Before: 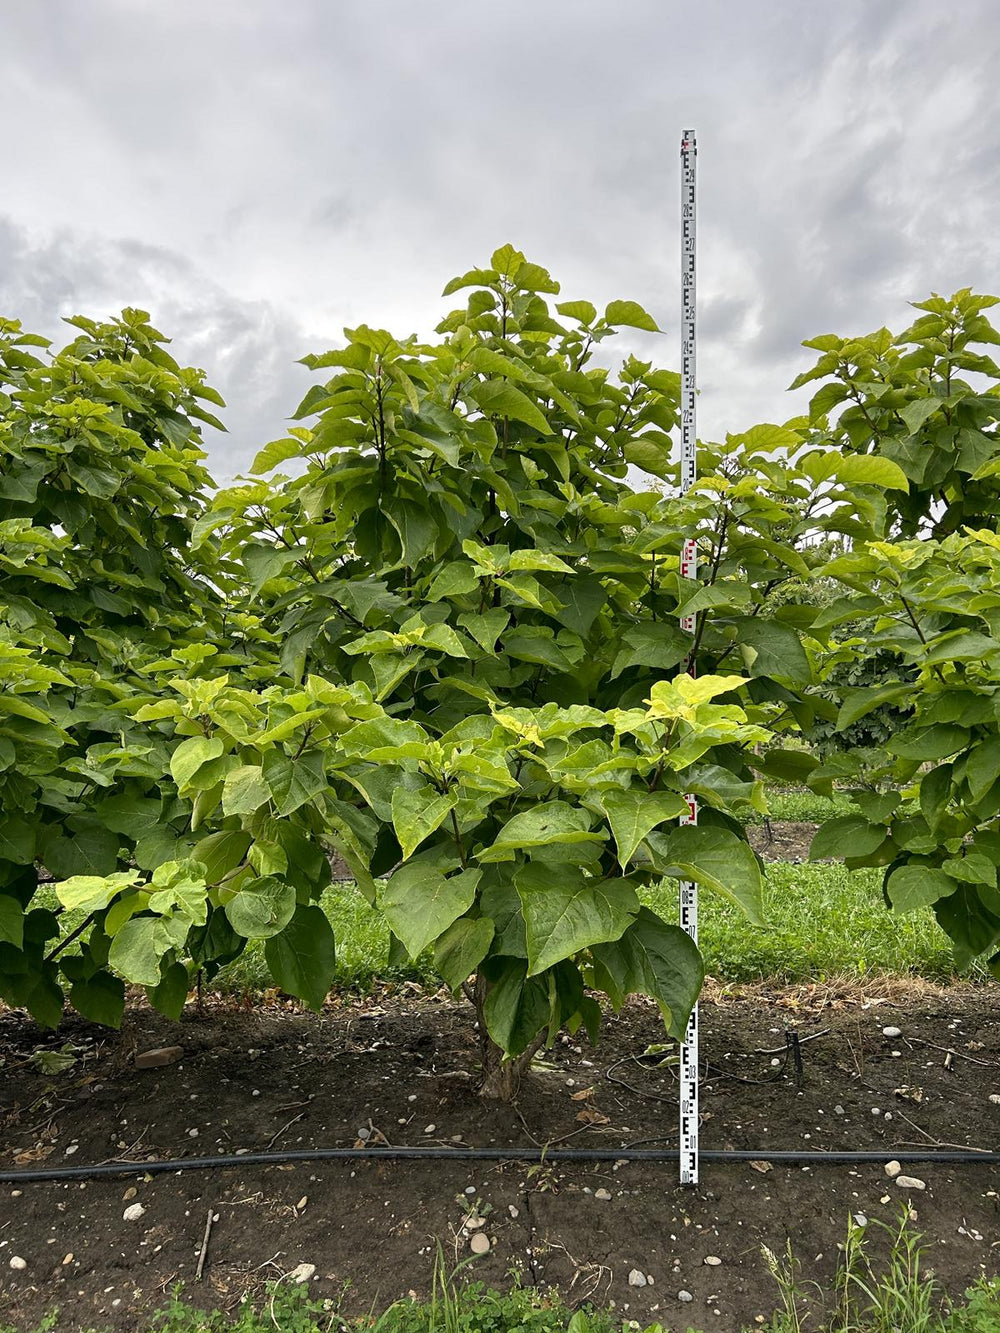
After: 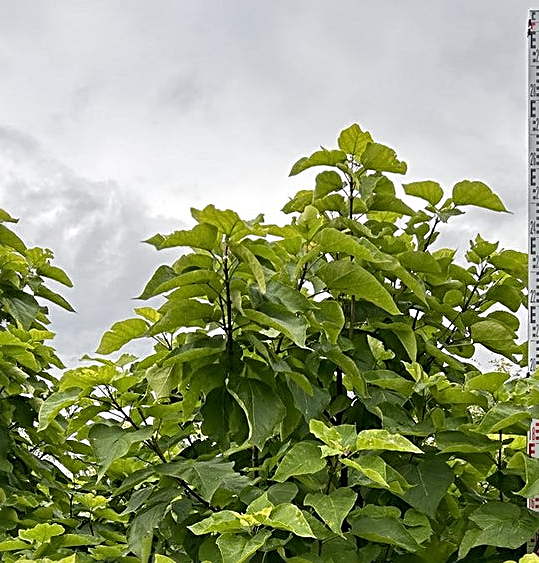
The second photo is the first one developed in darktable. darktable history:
crop: left 15.306%, top 9.065%, right 30.789%, bottom 48.638%
sharpen: radius 2.676, amount 0.669
